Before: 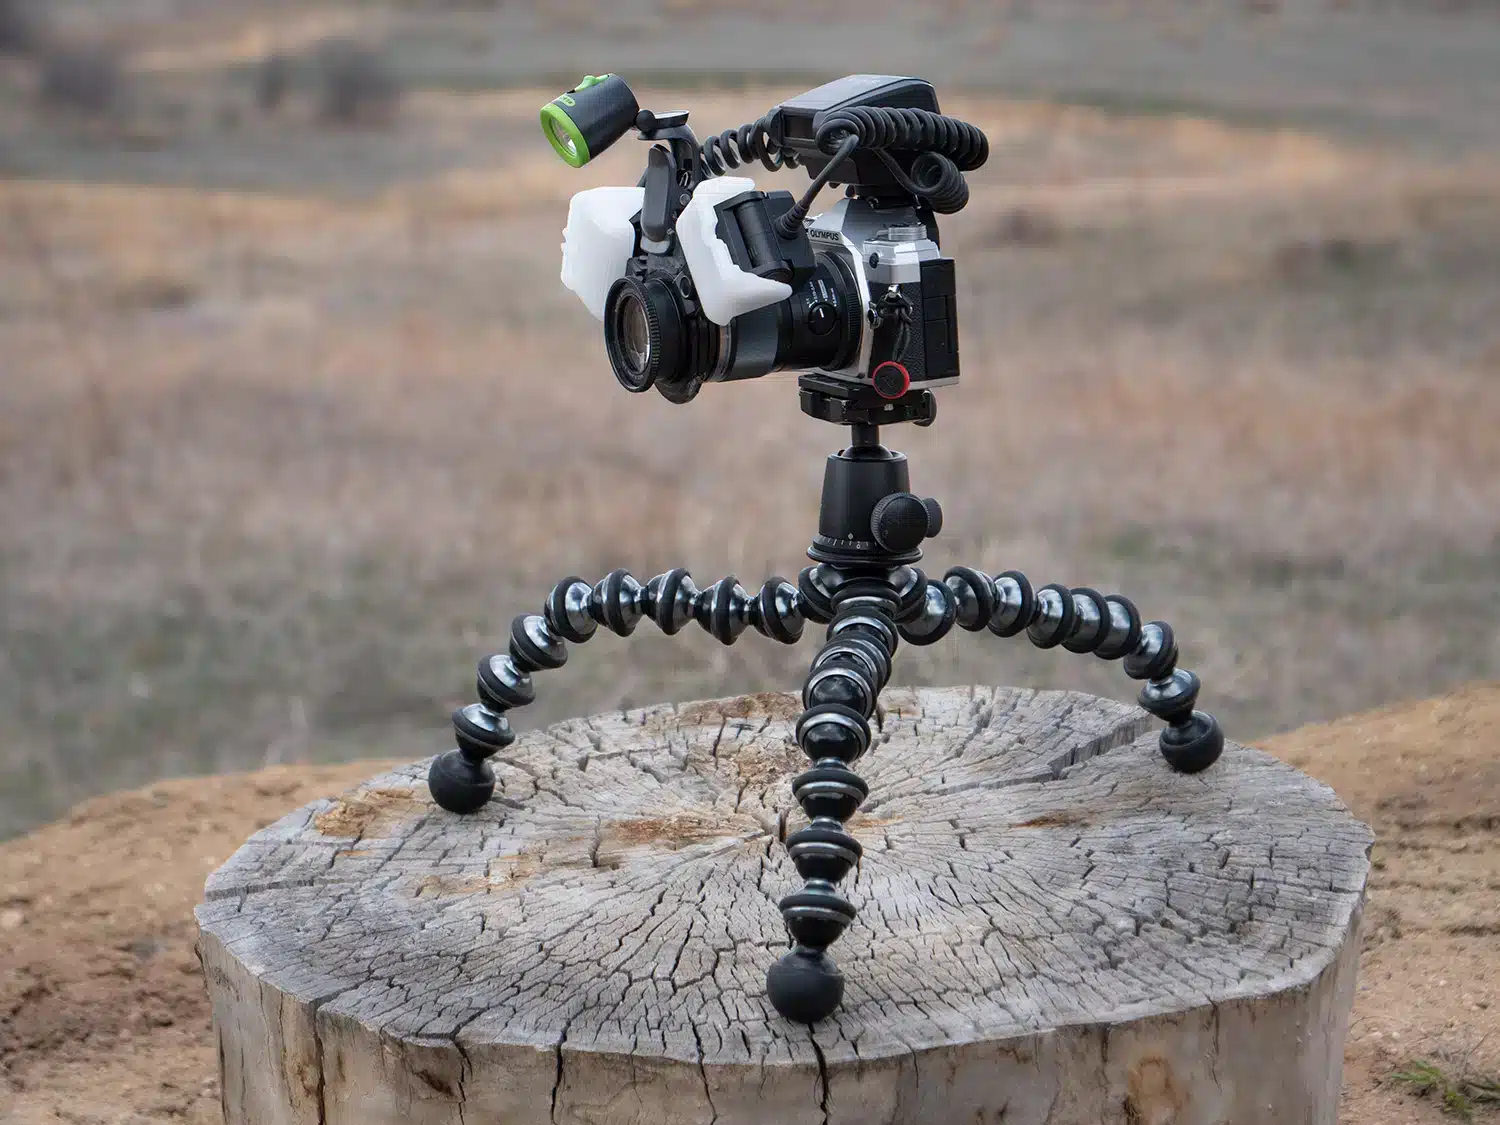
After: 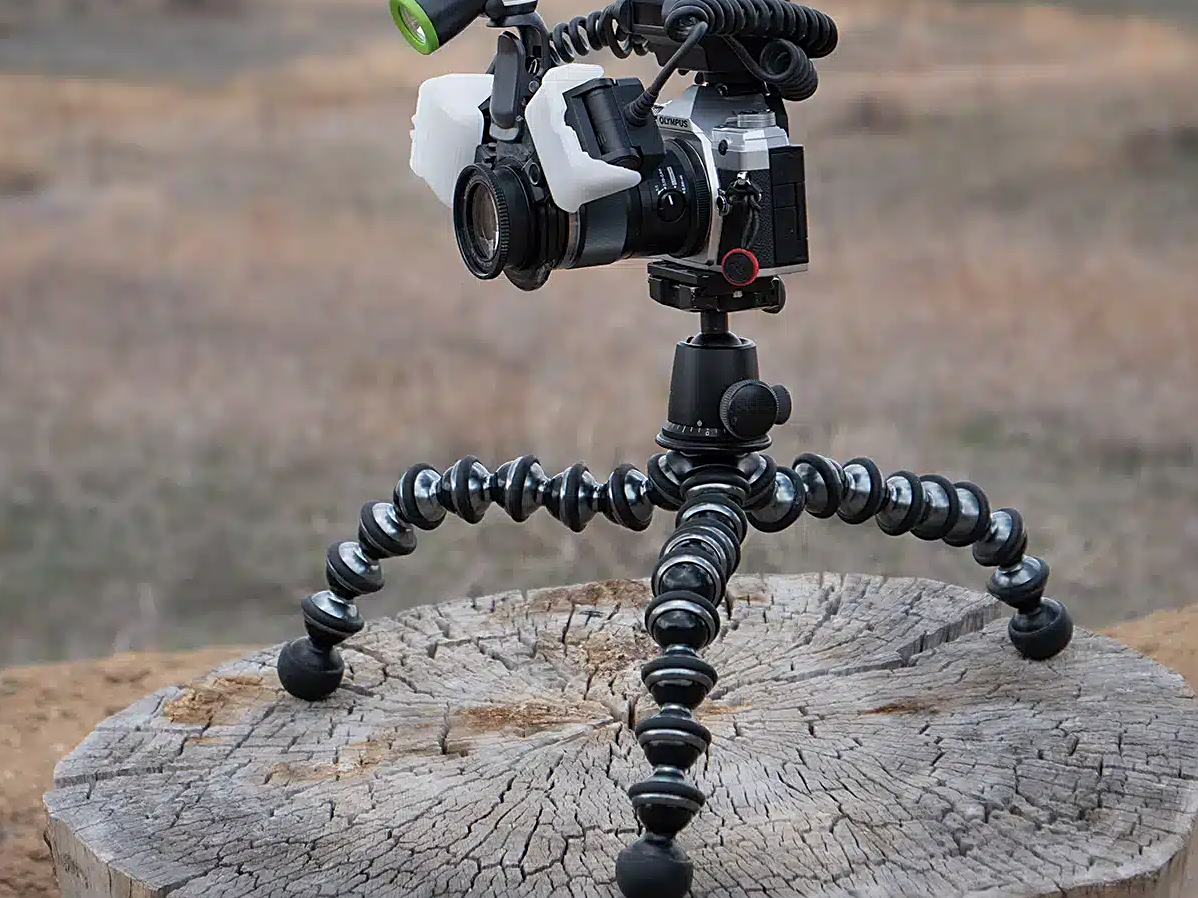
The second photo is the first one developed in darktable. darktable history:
exposure: exposure -0.177 EV, compensate highlight preservation false
sharpen: on, module defaults
crop and rotate: left 10.071%, top 10.071%, right 10.02%, bottom 10.02%
